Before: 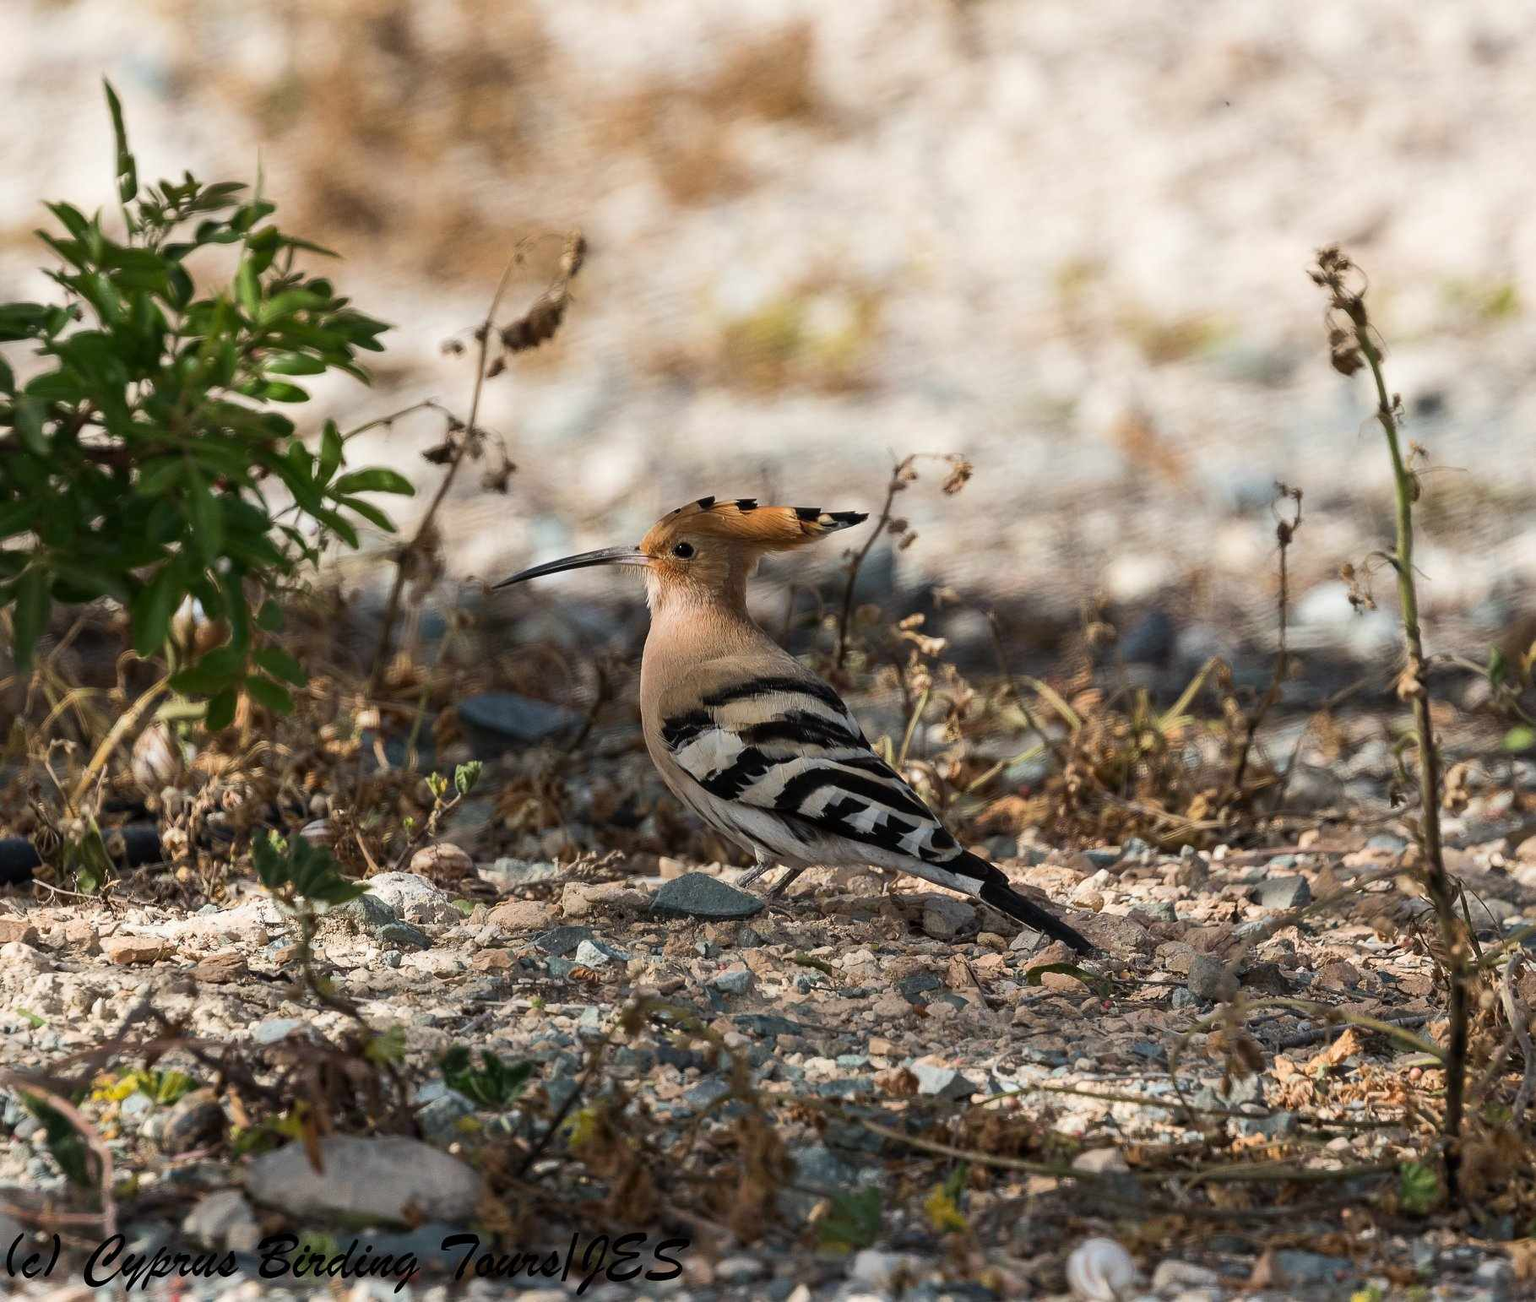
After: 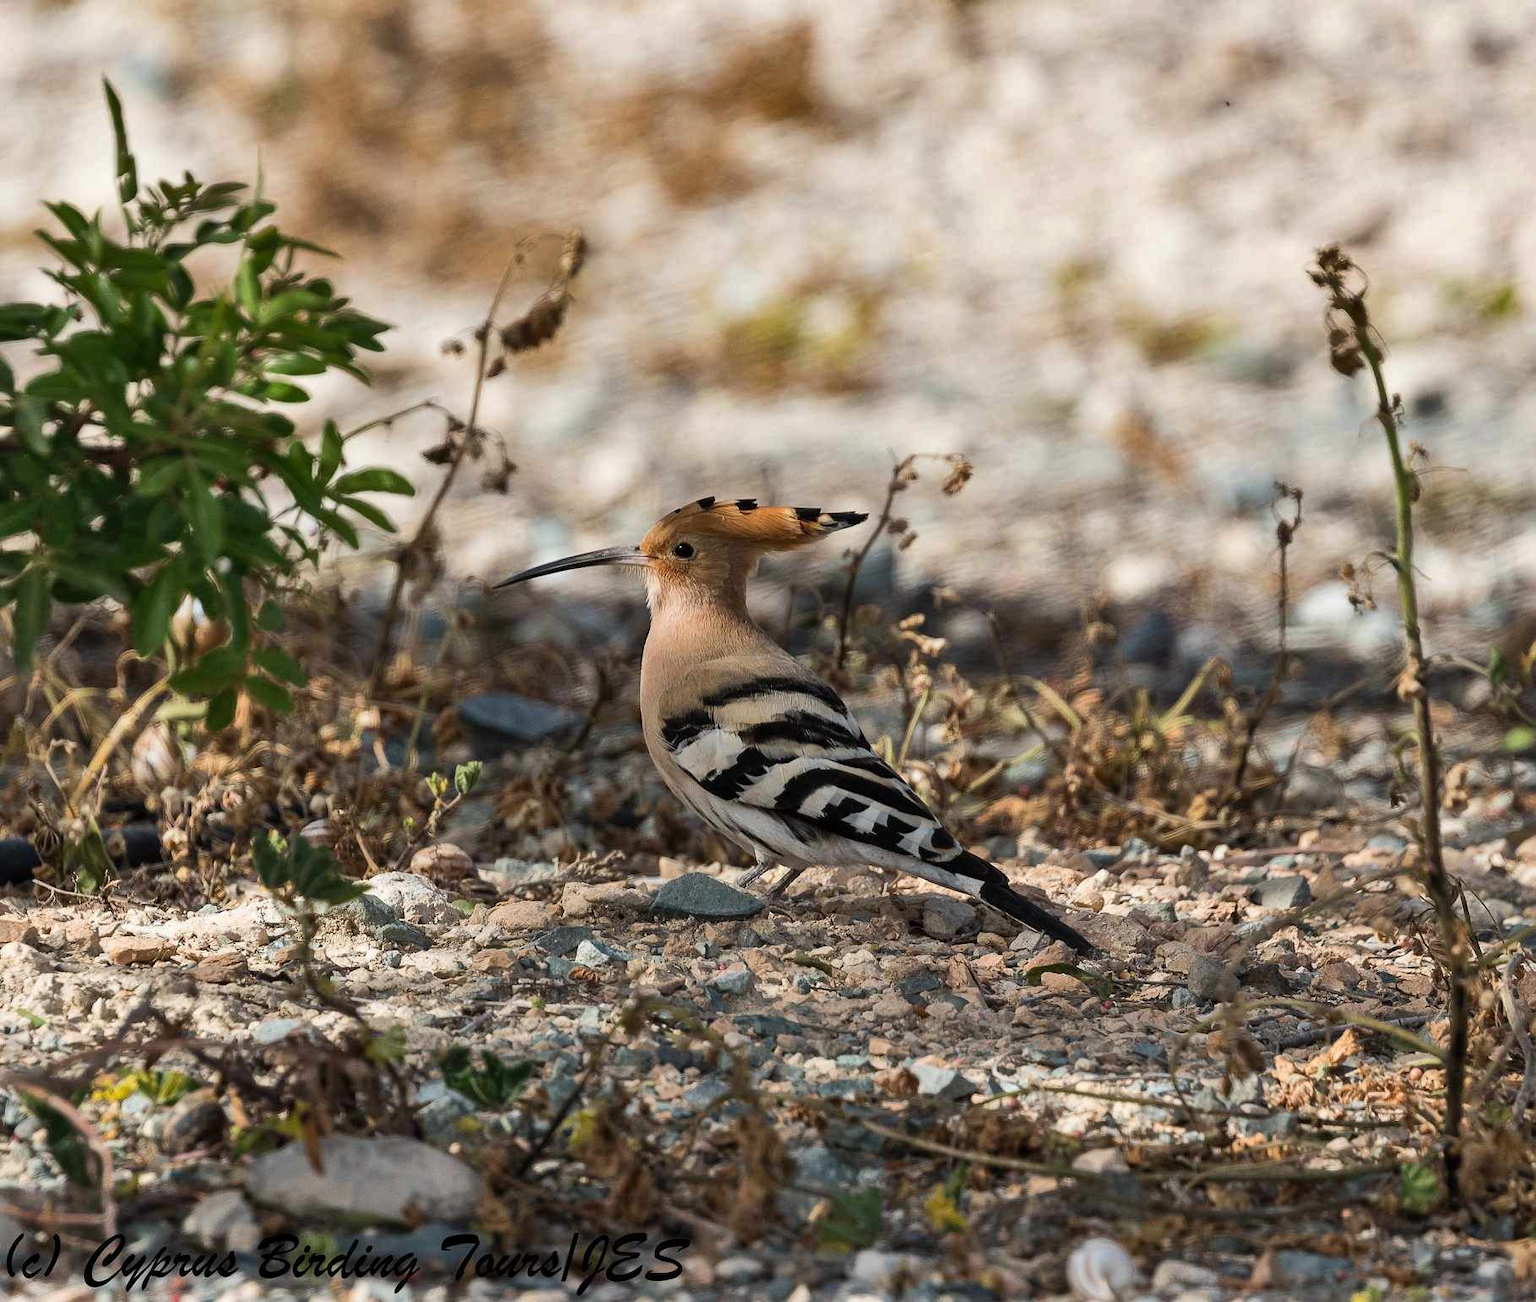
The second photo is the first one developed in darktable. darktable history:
shadows and highlights: shadows 58.39, shadows color adjustment 98.01%, highlights color adjustment 58.43%, soften with gaussian
